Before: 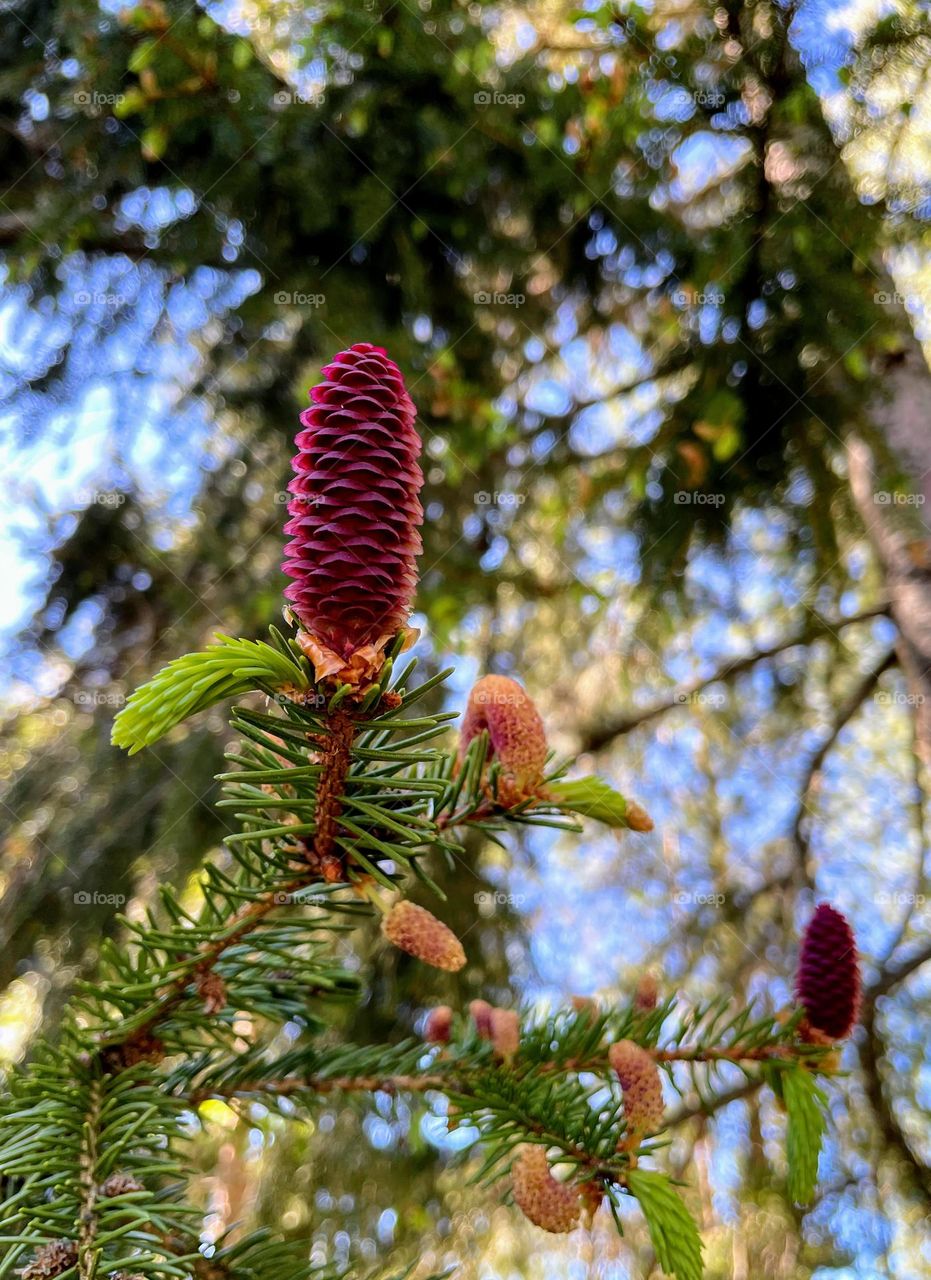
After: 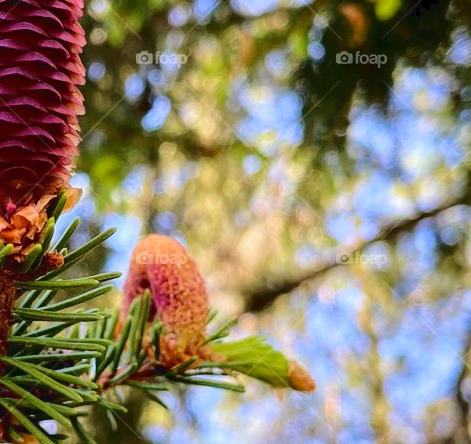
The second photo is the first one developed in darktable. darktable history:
crop: left 36.317%, top 34.429%, right 13.001%, bottom 30.867%
velvia: on, module defaults
tone curve: curves: ch0 [(0, 0) (0.003, 0.047) (0.011, 0.051) (0.025, 0.061) (0.044, 0.075) (0.069, 0.09) (0.1, 0.102) (0.136, 0.125) (0.177, 0.173) (0.224, 0.226) (0.277, 0.303) (0.335, 0.388) (0.399, 0.469) (0.468, 0.545) (0.543, 0.623) (0.623, 0.695) (0.709, 0.766) (0.801, 0.832) (0.898, 0.905) (1, 1)], color space Lab, linked channels, preserve colors none
